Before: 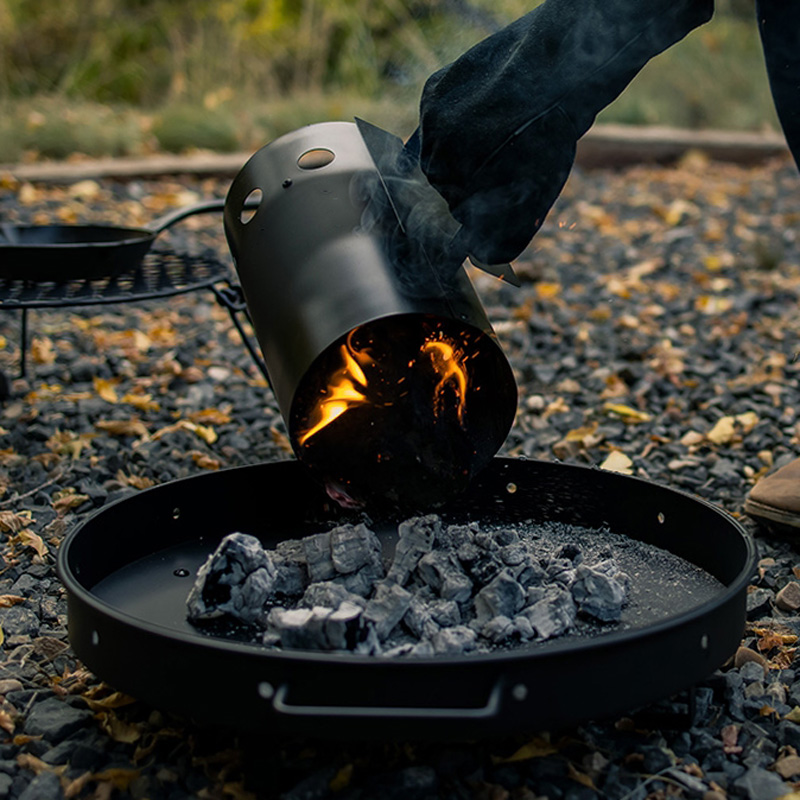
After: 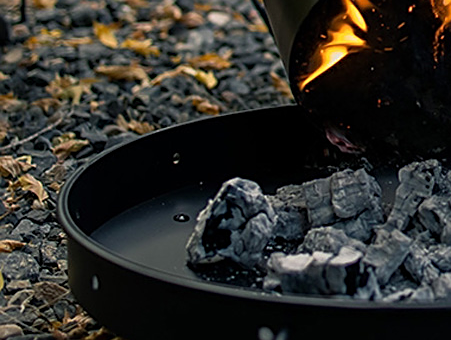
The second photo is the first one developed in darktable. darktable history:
crop: top 44.483%, right 43.593%, bottom 12.892%
white balance: emerald 1
sharpen: on, module defaults
